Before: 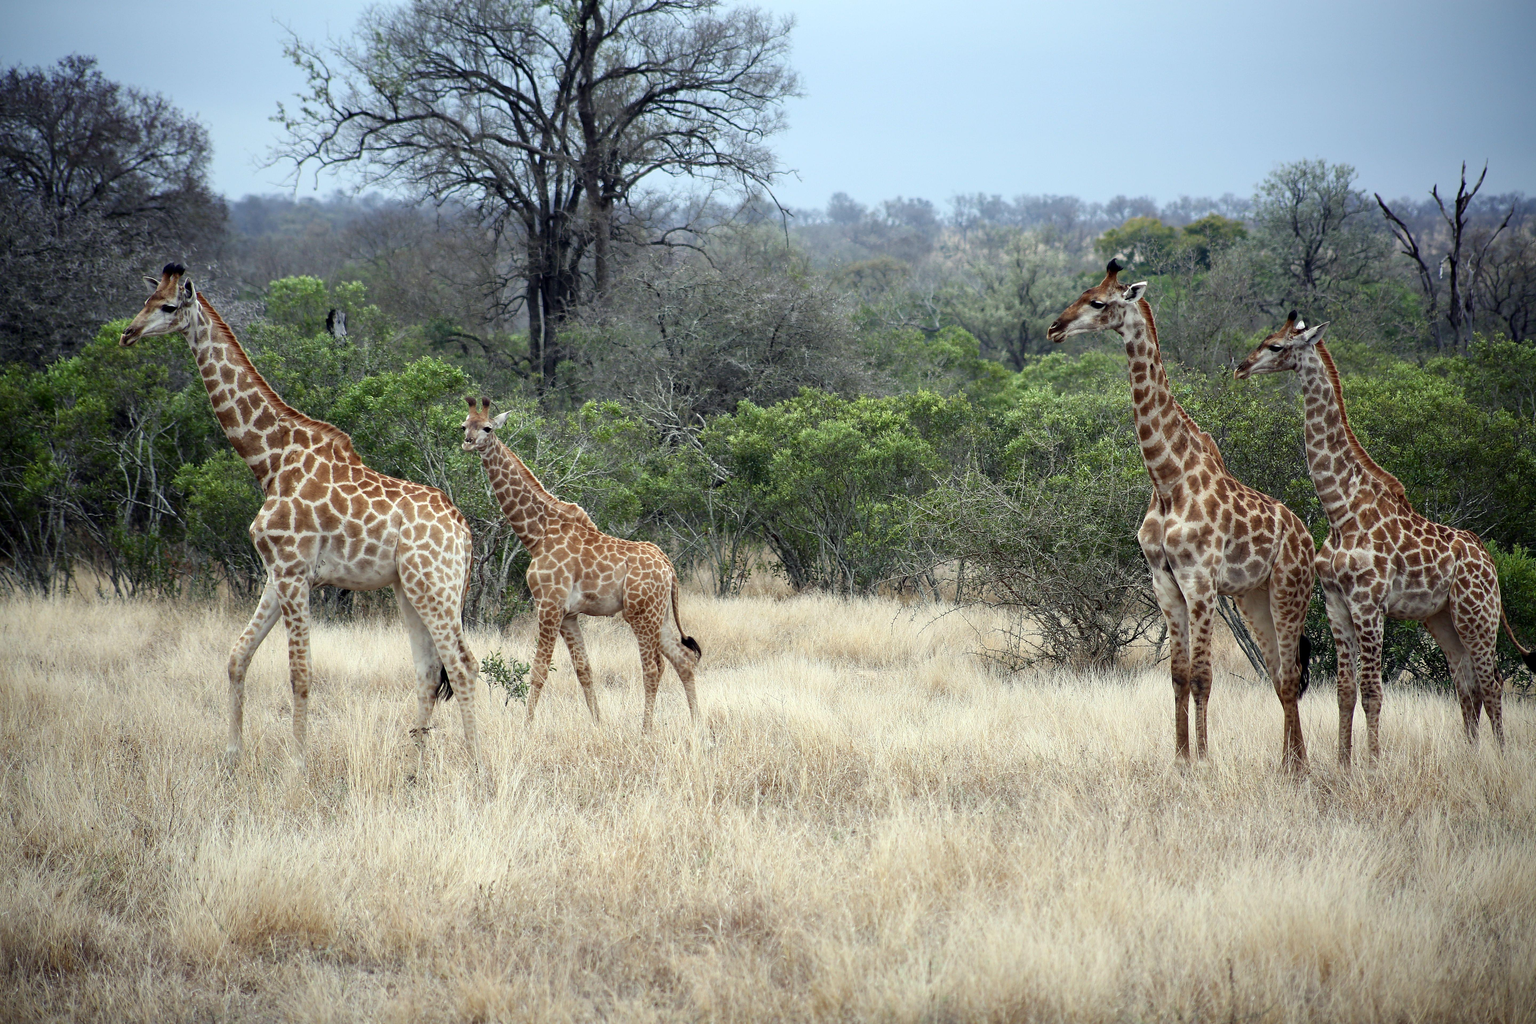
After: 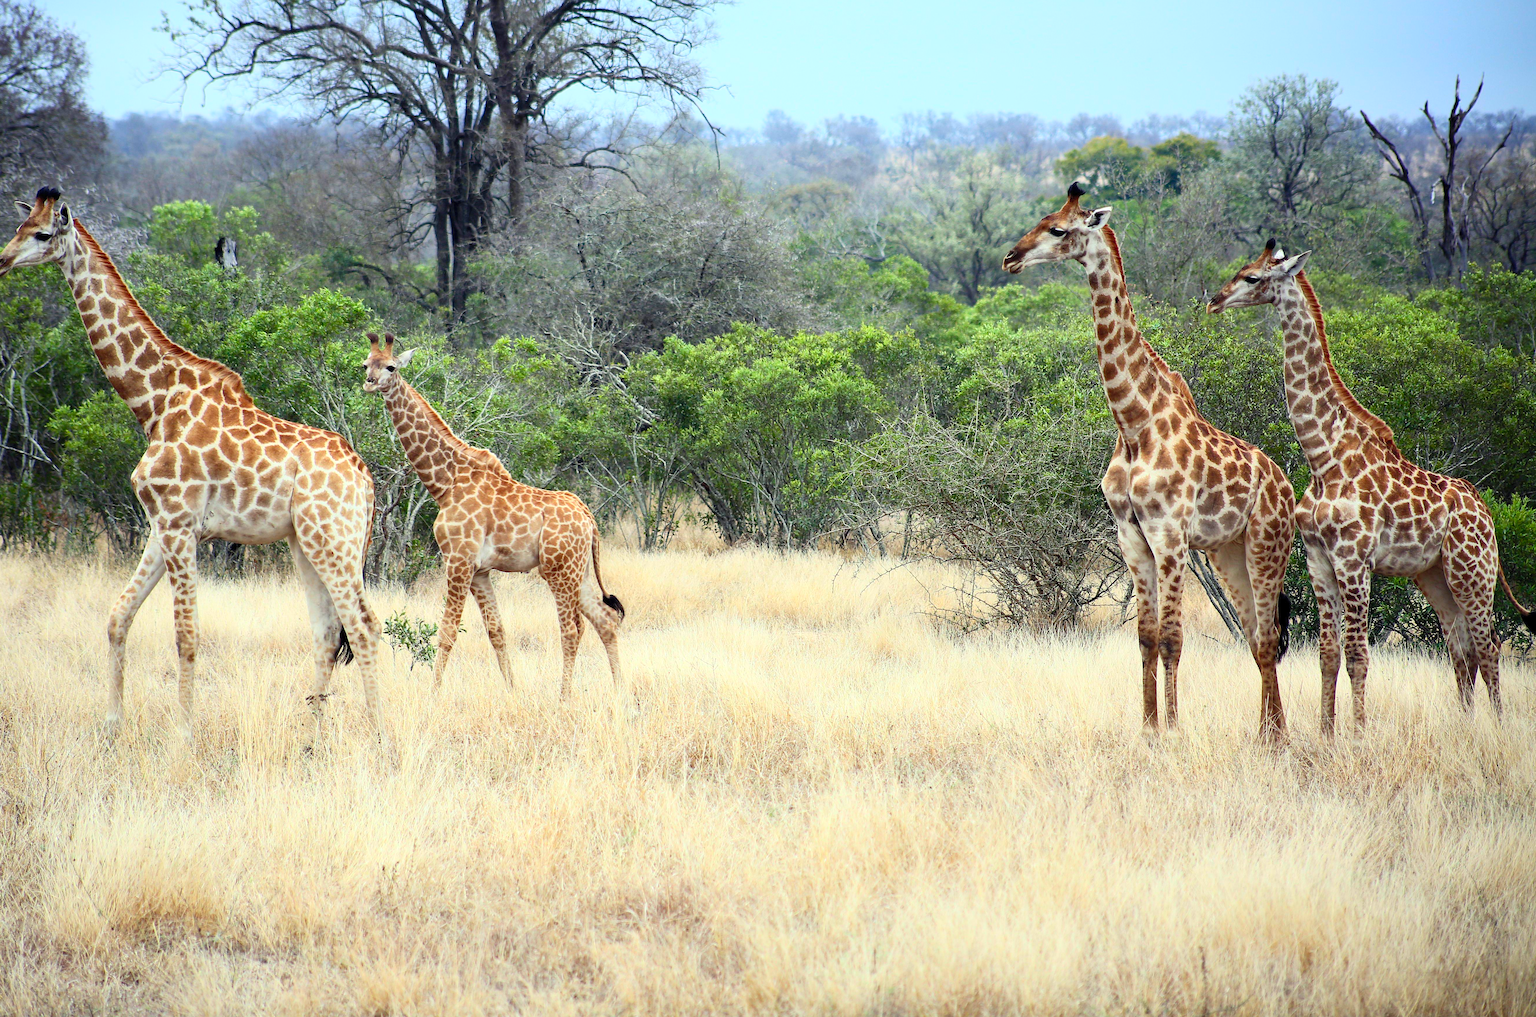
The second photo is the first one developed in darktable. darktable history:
crop and rotate: left 8.461%, top 9.057%
color correction: highlights b* 0.011, saturation 1.13
contrast brightness saturation: contrast 0.236, brightness 0.262, saturation 0.392
